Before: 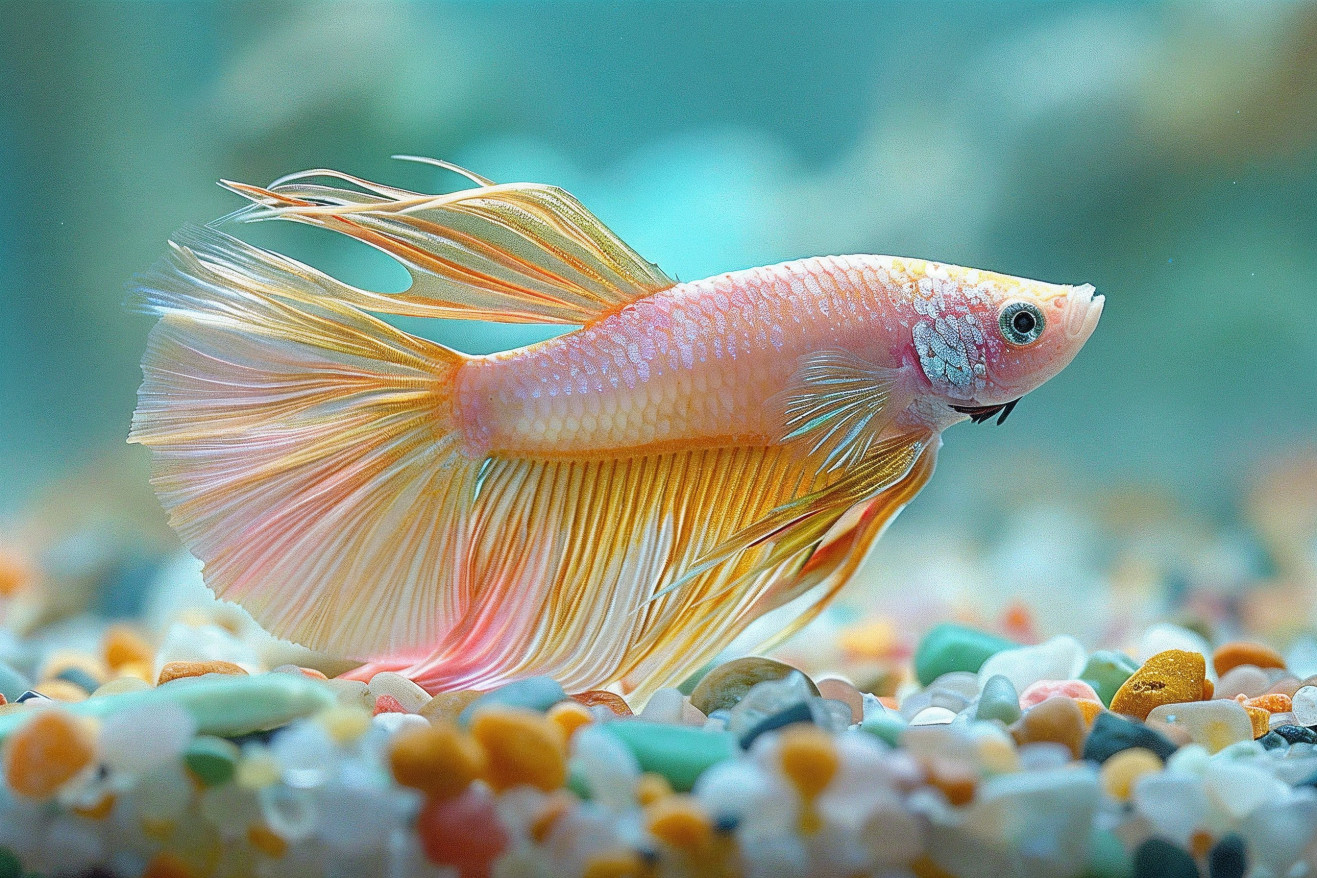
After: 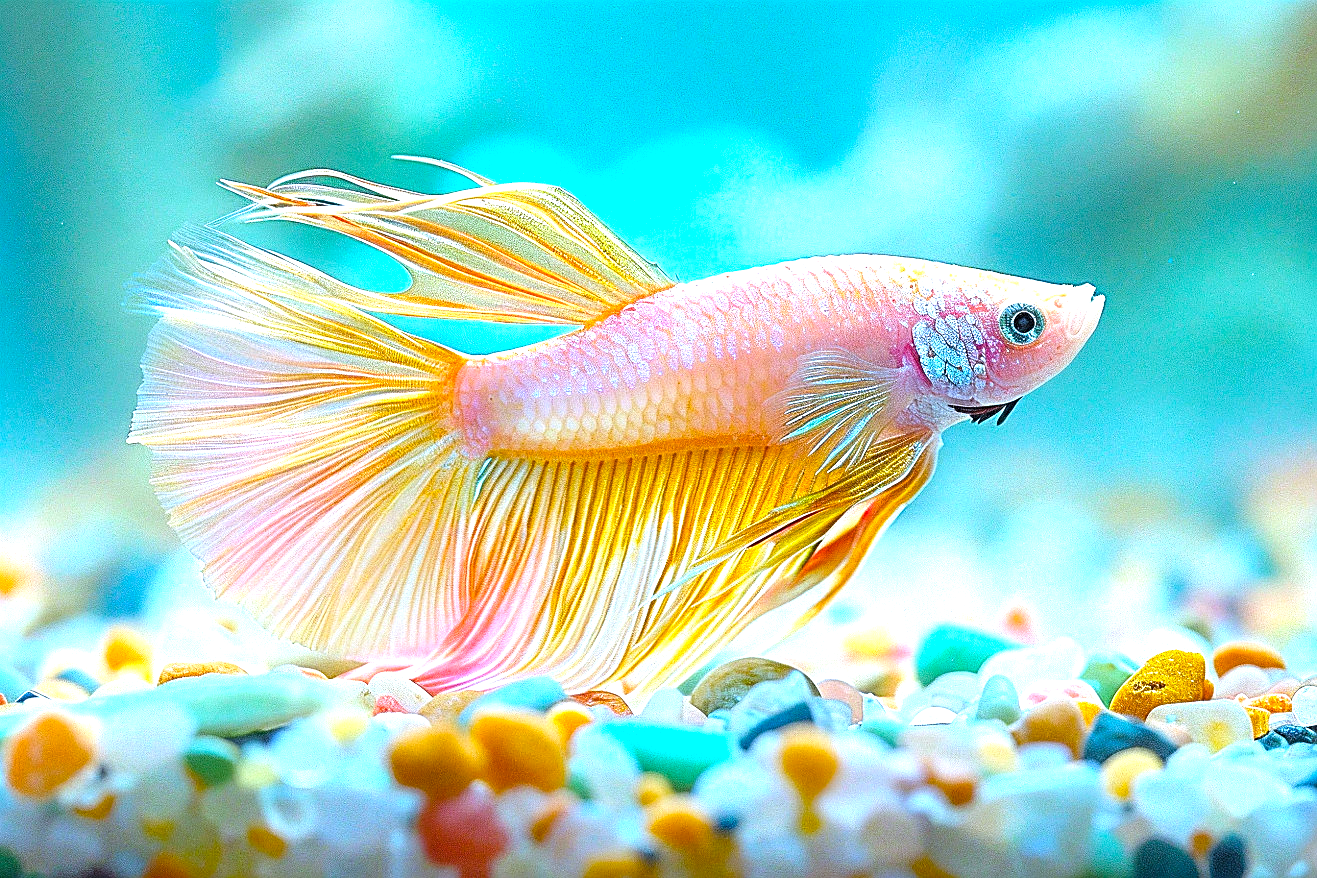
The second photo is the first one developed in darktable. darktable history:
exposure: black level correction 0, exposure 1.1 EV, compensate exposure bias true, compensate highlight preservation false
sharpen: on, module defaults
white balance: red 0.954, blue 1.079
color balance rgb: perceptual saturation grading › global saturation 25%, global vibrance 20%
